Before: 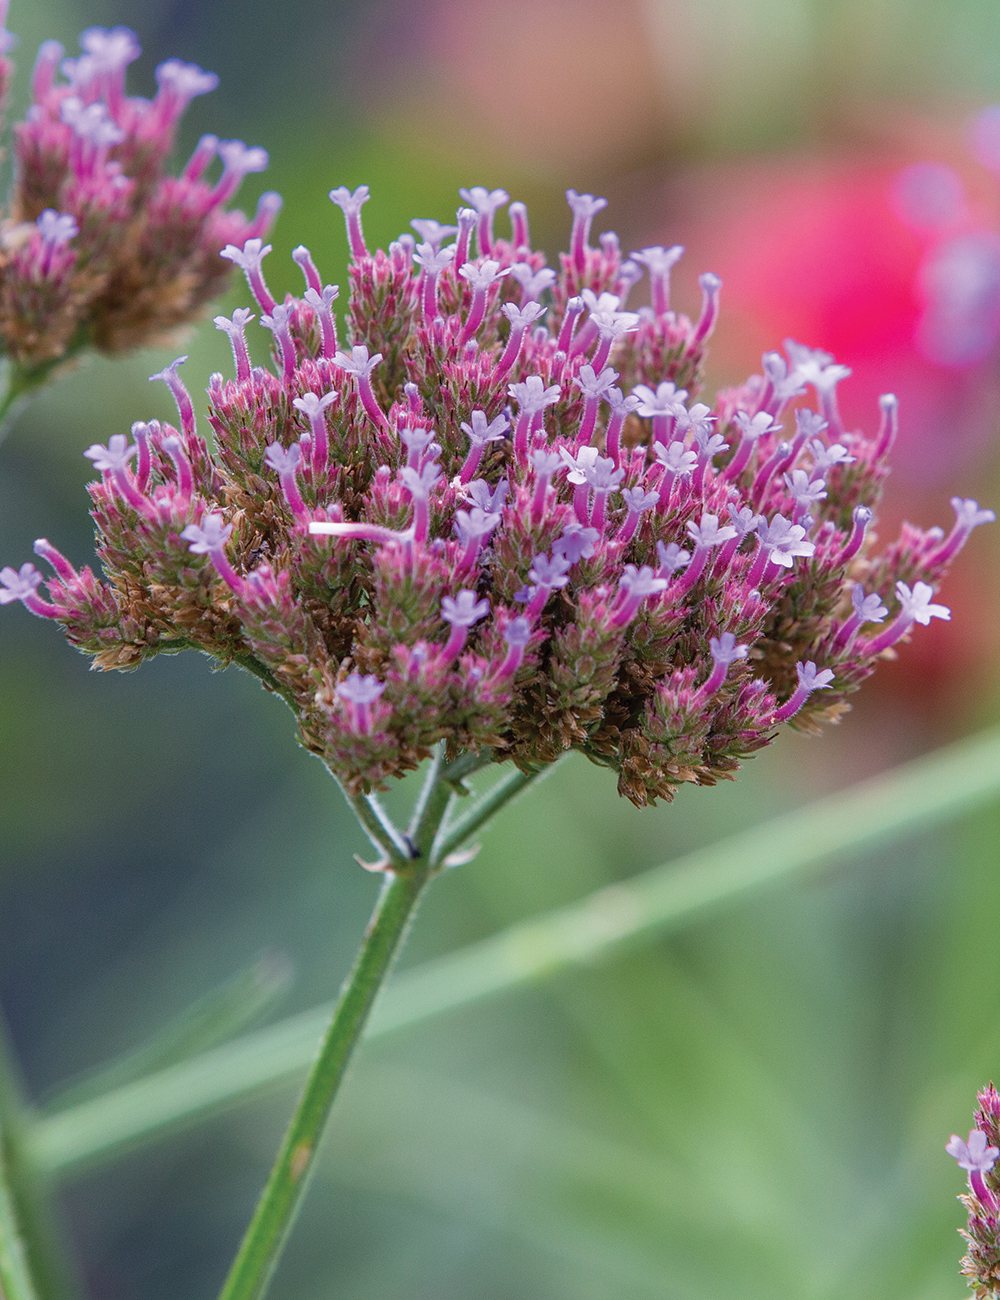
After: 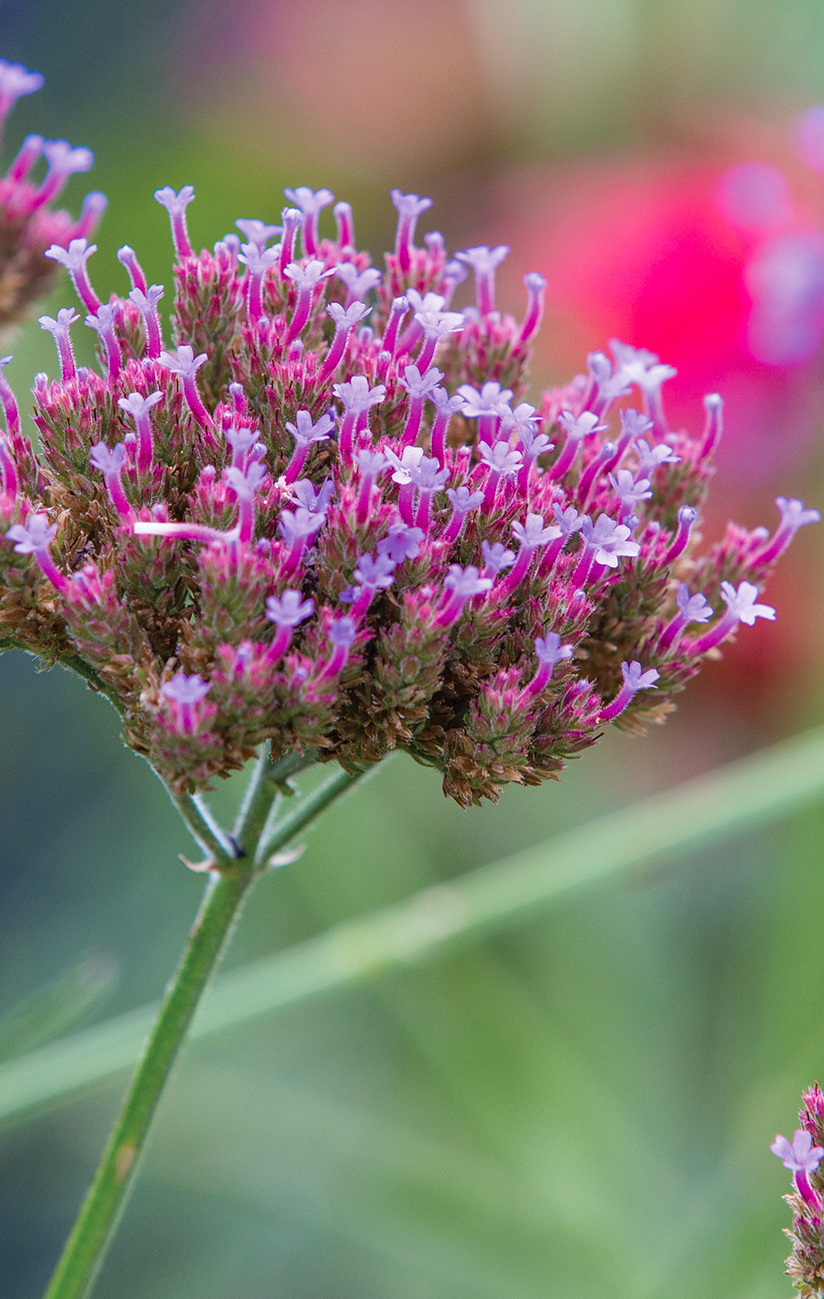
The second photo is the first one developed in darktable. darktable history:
color zones: curves: ch1 [(0.25, 0.5) (0.747, 0.71)]
crop: left 17.582%, bottom 0.031%
